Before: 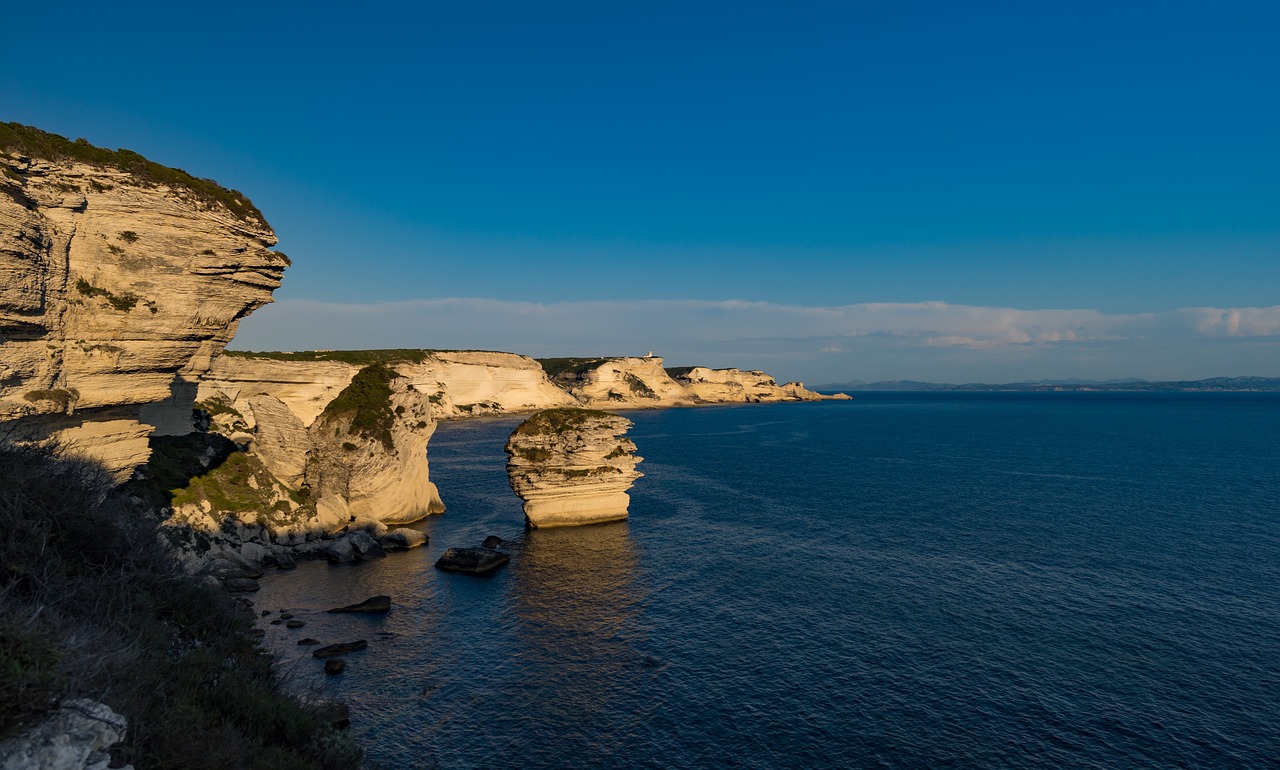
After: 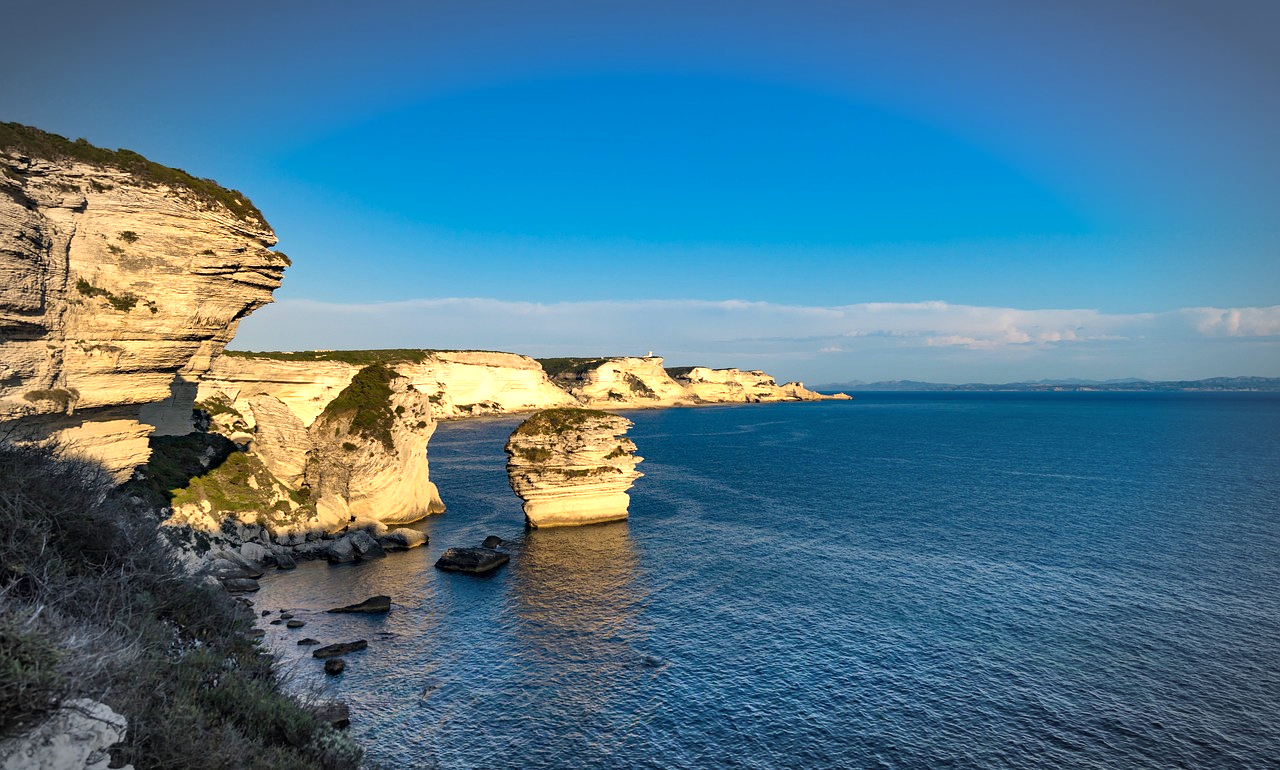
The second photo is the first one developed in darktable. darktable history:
vignetting: automatic ratio true
shadows and highlights: shadows 75, highlights -25, soften with gaussian
exposure: exposure 1 EV, compensate highlight preservation false
white balance: emerald 1
